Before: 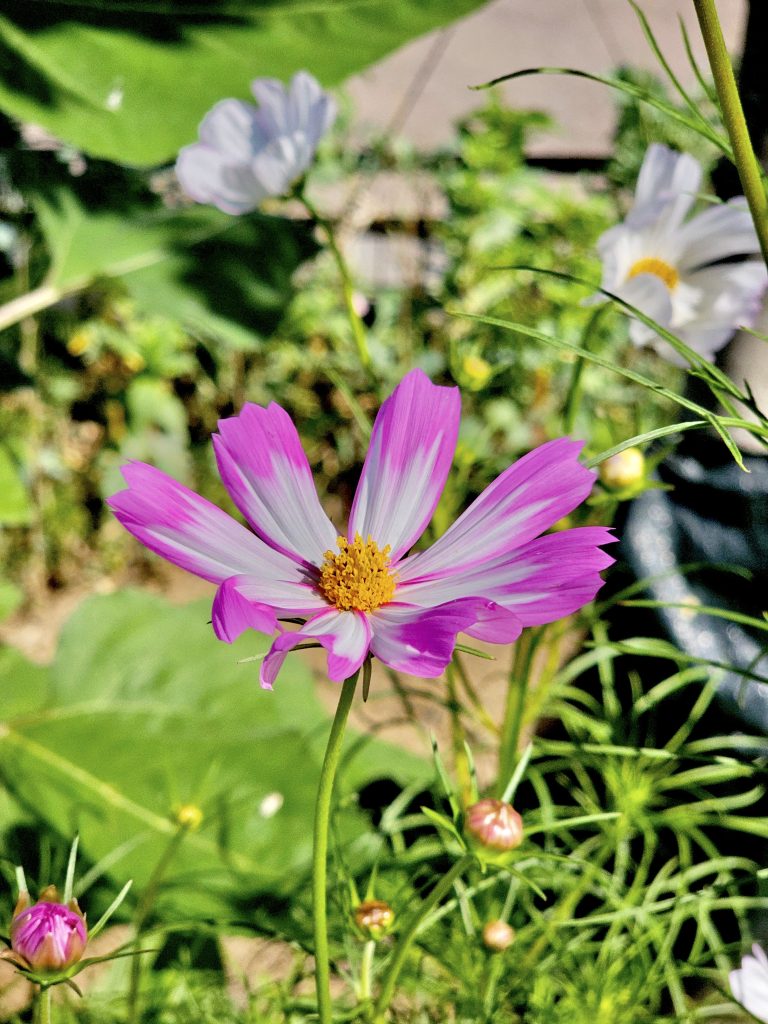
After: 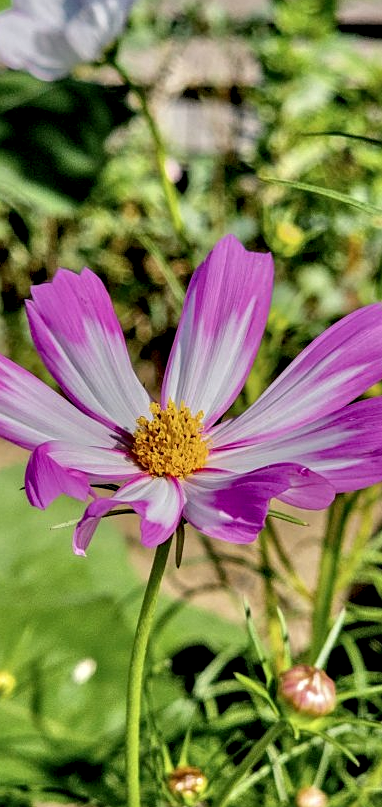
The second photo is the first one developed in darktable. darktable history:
exposure: exposure -0.277 EV, compensate exposure bias true, compensate highlight preservation false
sharpen: amount 0.213
crop and rotate: angle 0.018°, left 24.383%, top 13.082%, right 25.837%, bottom 8.03%
local contrast: highlights 59%, detail 145%
